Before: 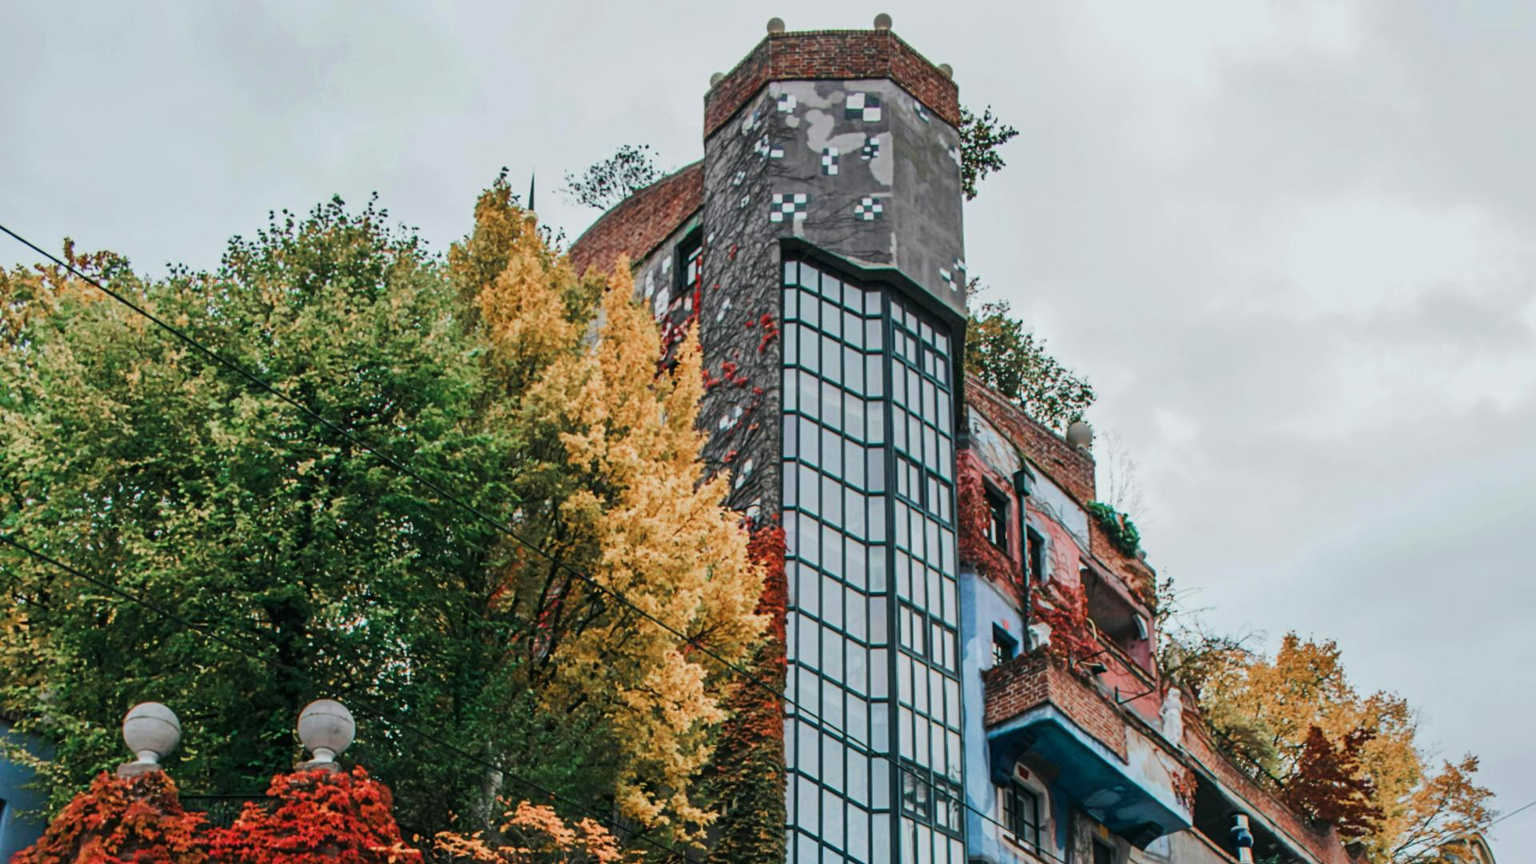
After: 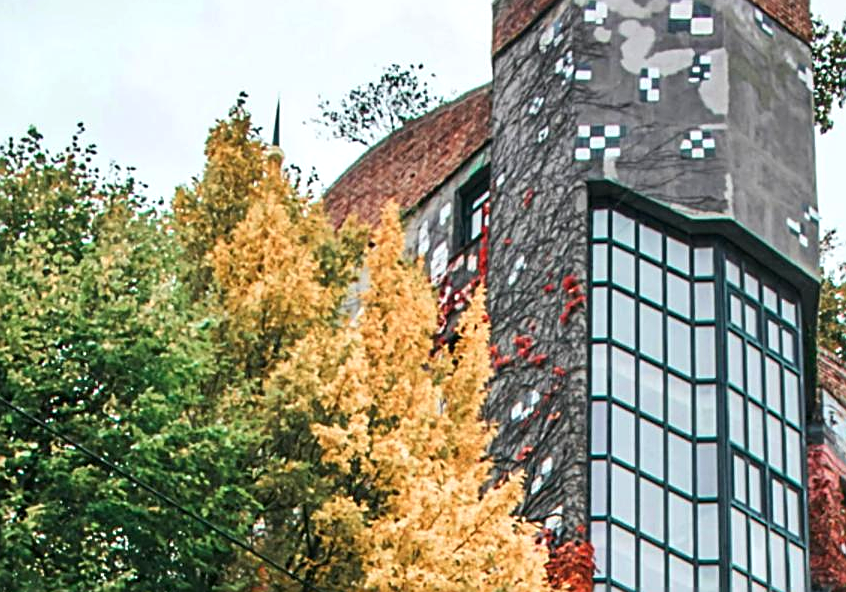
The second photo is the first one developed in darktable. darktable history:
crop: left 20.248%, top 10.86%, right 35.675%, bottom 34.321%
exposure: exposure 0.556 EV, compensate highlight preservation false
sharpen: on, module defaults
